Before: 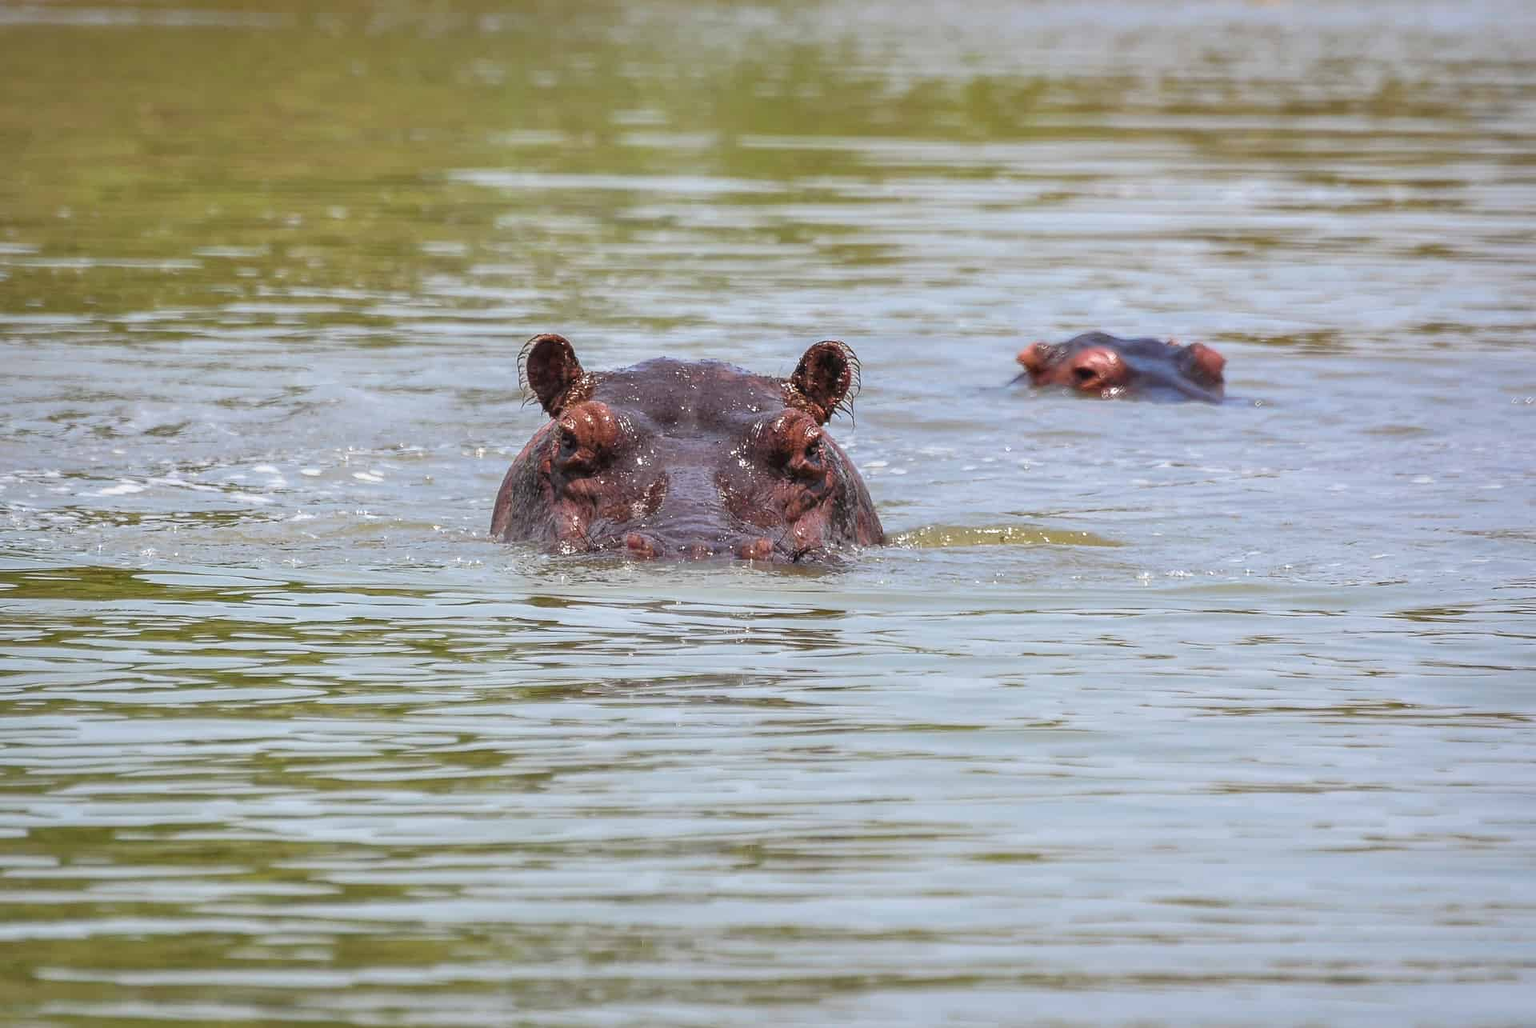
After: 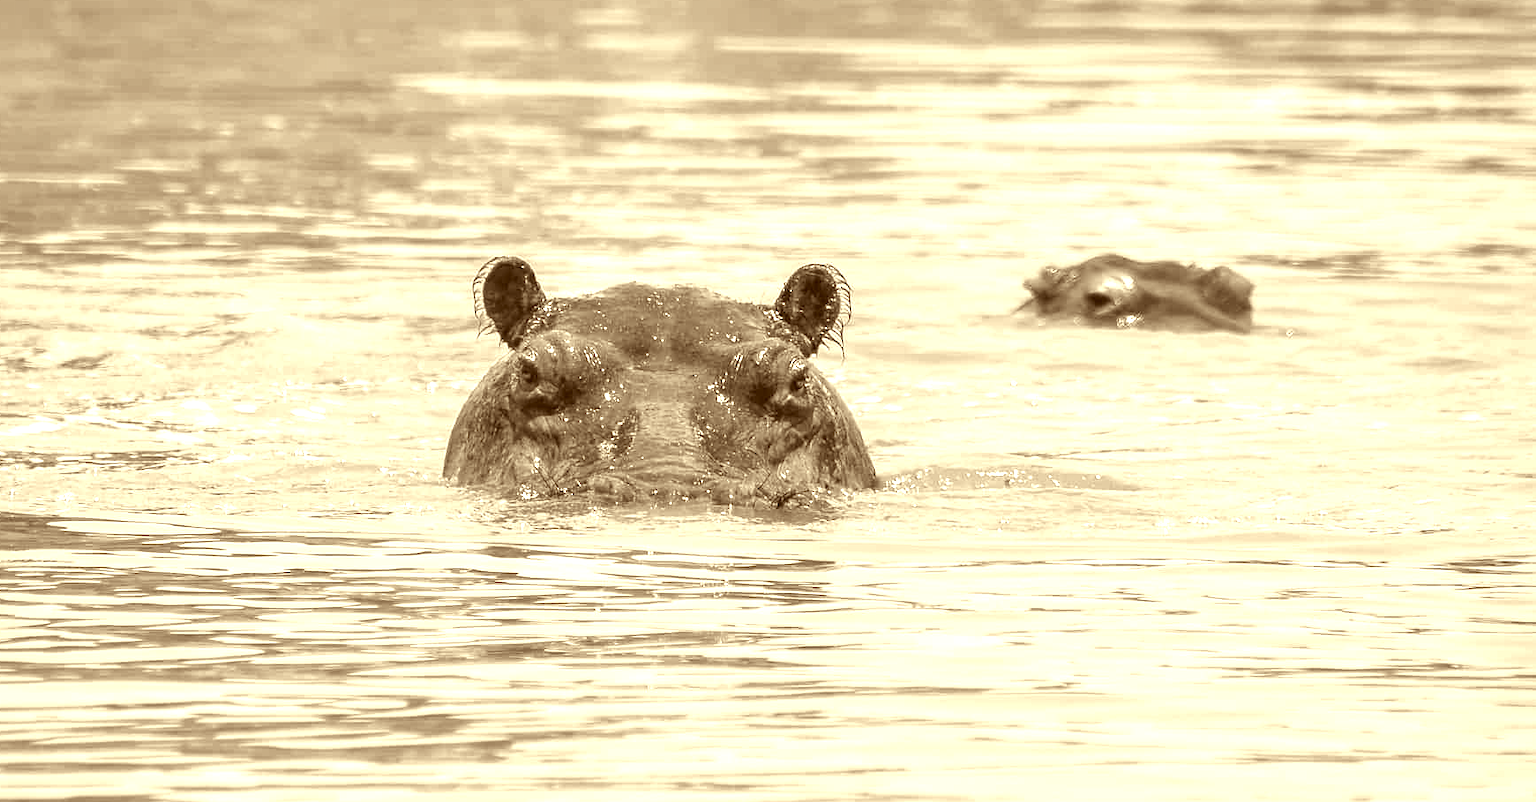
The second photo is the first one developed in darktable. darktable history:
color correction: highlights a* 1.21, highlights b* 24.11, shadows a* 15.77, shadows b* 24.83
color calibration: output gray [0.714, 0.278, 0, 0], x 0.355, y 0.367, temperature 4741.46 K, gamut compression 0.975
exposure: black level correction 0, exposure 1.188 EV, compensate highlight preservation false
crop: left 5.819%, top 9.959%, right 3.481%, bottom 19.178%
